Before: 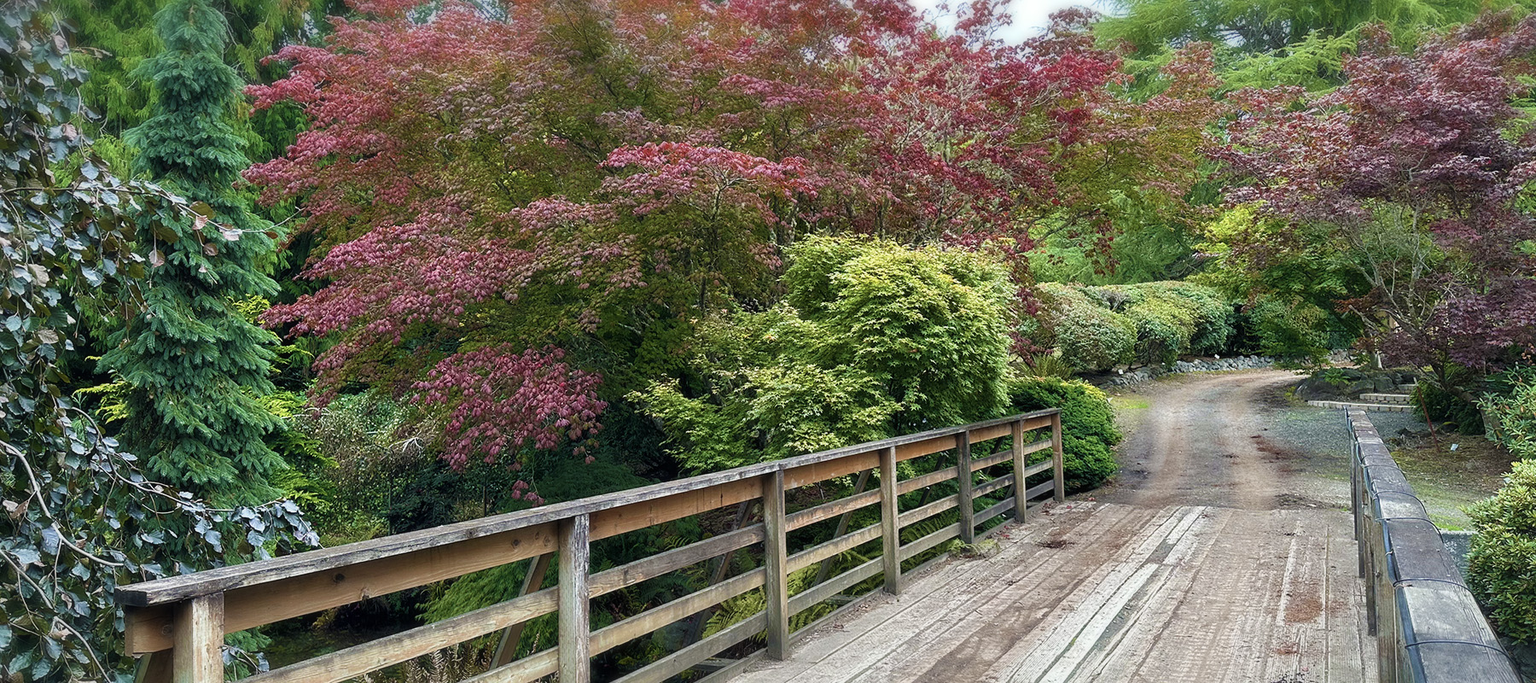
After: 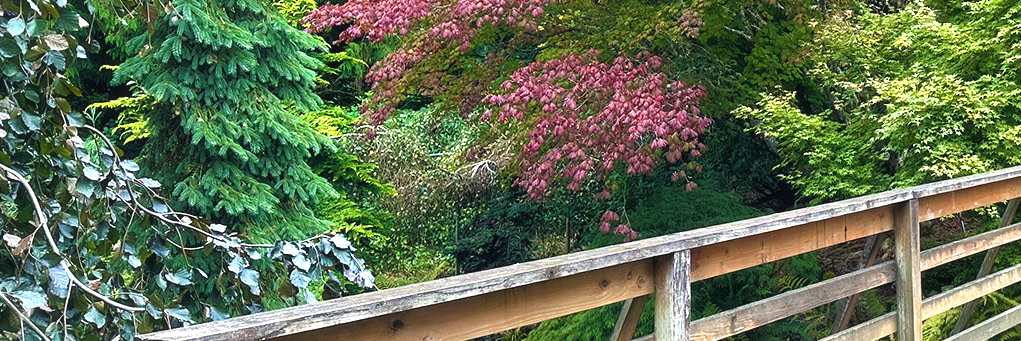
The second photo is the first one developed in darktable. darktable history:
crop: top 44.092%, right 43.234%, bottom 13.231%
exposure: black level correction -0.001, exposure 0.902 EV, compensate highlight preservation false
